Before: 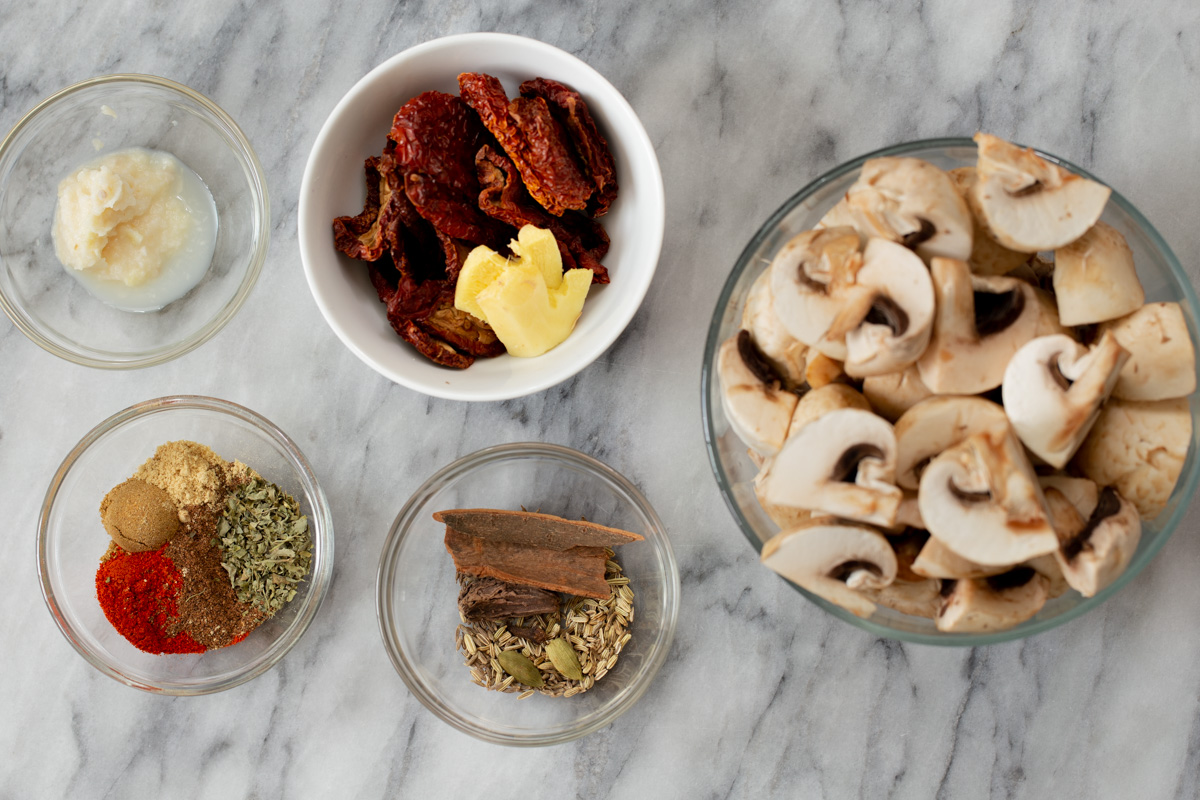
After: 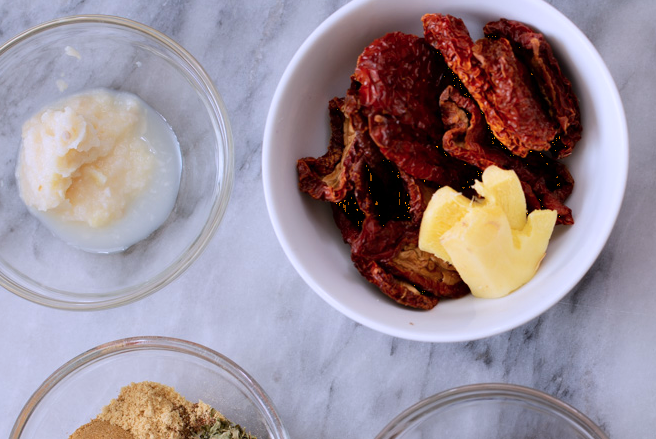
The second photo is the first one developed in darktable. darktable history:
crop and rotate: left 3.047%, top 7.509%, right 42.236%, bottom 37.598%
color calibration: output R [0.999, 0.026, -0.11, 0], output G [-0.019, 1.037, -0.099, 0], output B [0.022, -0.023, 0.902, 0], illuminant custom, x 0.367, y 0.392, temperature 4437.75 K, clip negative RGB from gamut false
